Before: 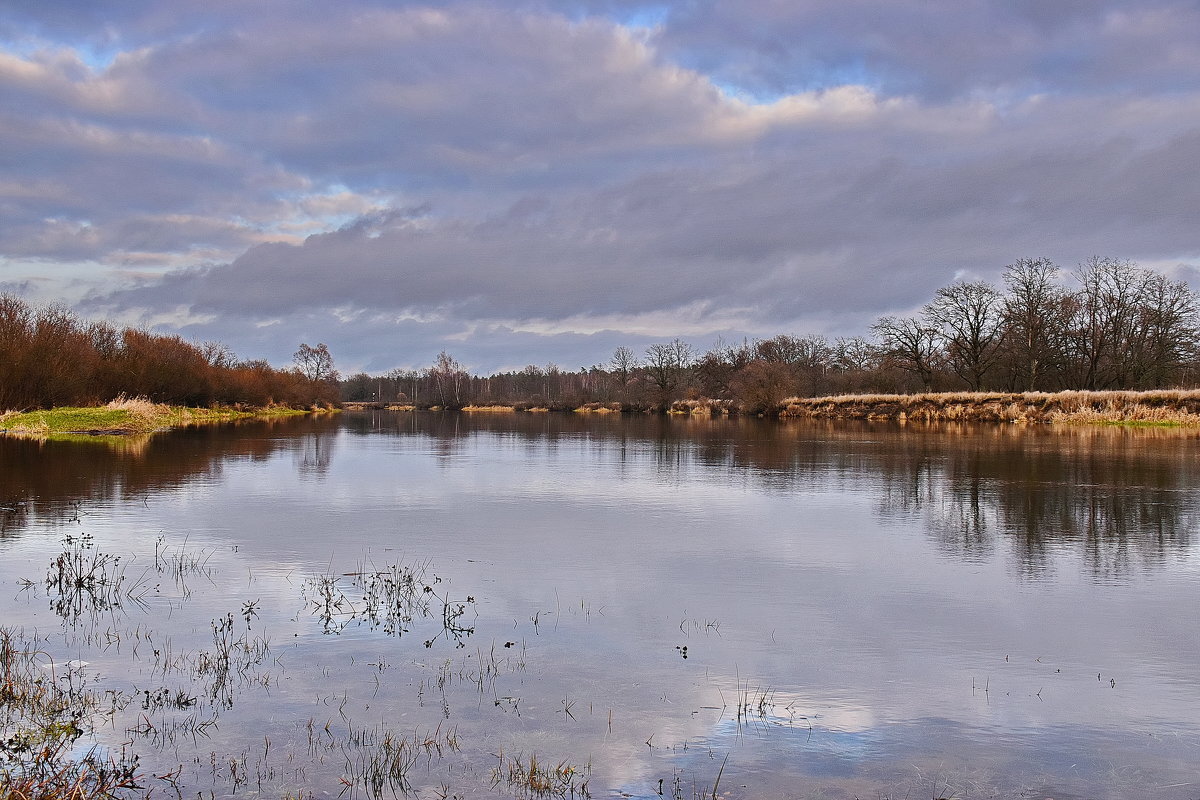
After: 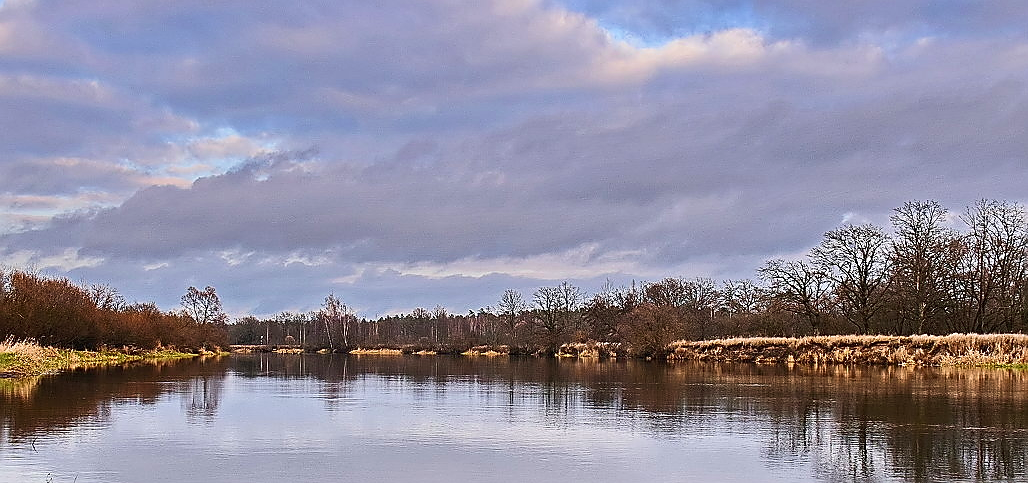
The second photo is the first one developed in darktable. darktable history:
velvia: on, module defaults
contrast brightness saturation: contrast 0.148, brightness 0.051
crop and rotate: left 9.401%, top 7.236%, right 4.873%, bottom 32.381%
sharpen: radius 1.373, amount 1.251, threshold 0.742
